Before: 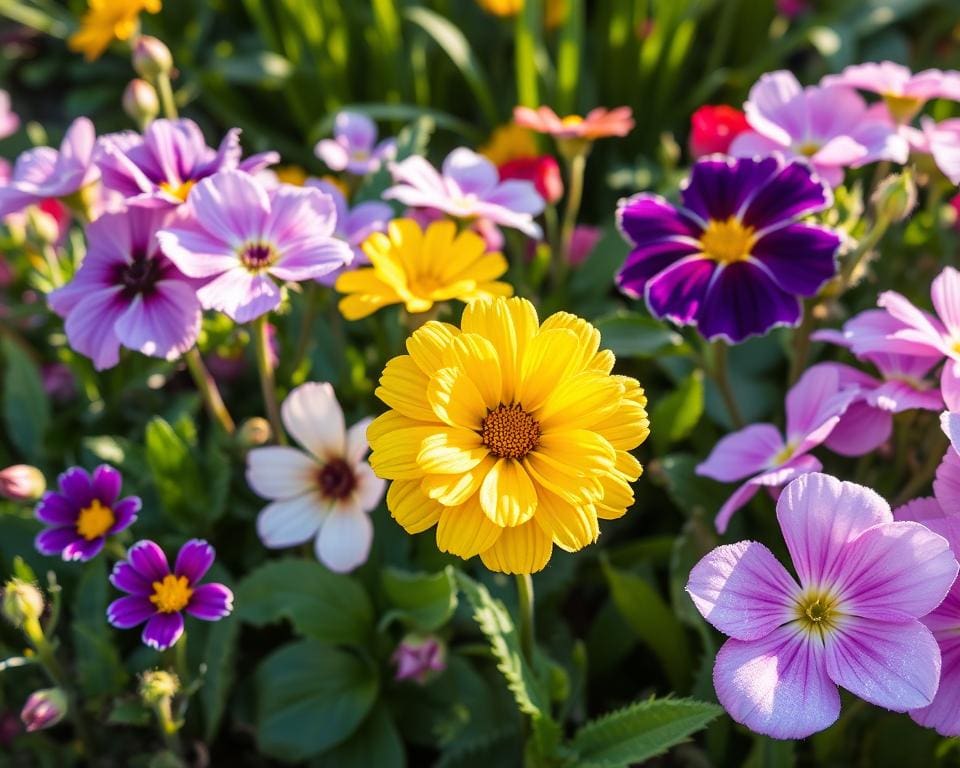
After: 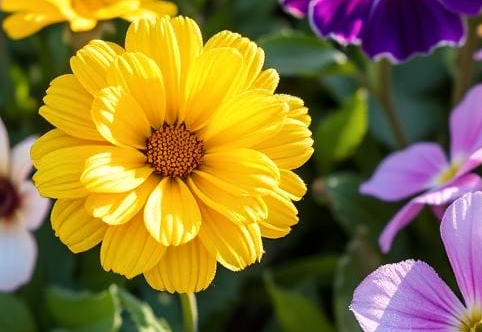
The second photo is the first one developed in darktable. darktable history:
crop: left 35.03%, top 36.625%, right 14.663%, bottom 20.057%
local contrast: mode bilateral grid, contrast 20, coarseness 50, detail 120%, midtone range 0.2
